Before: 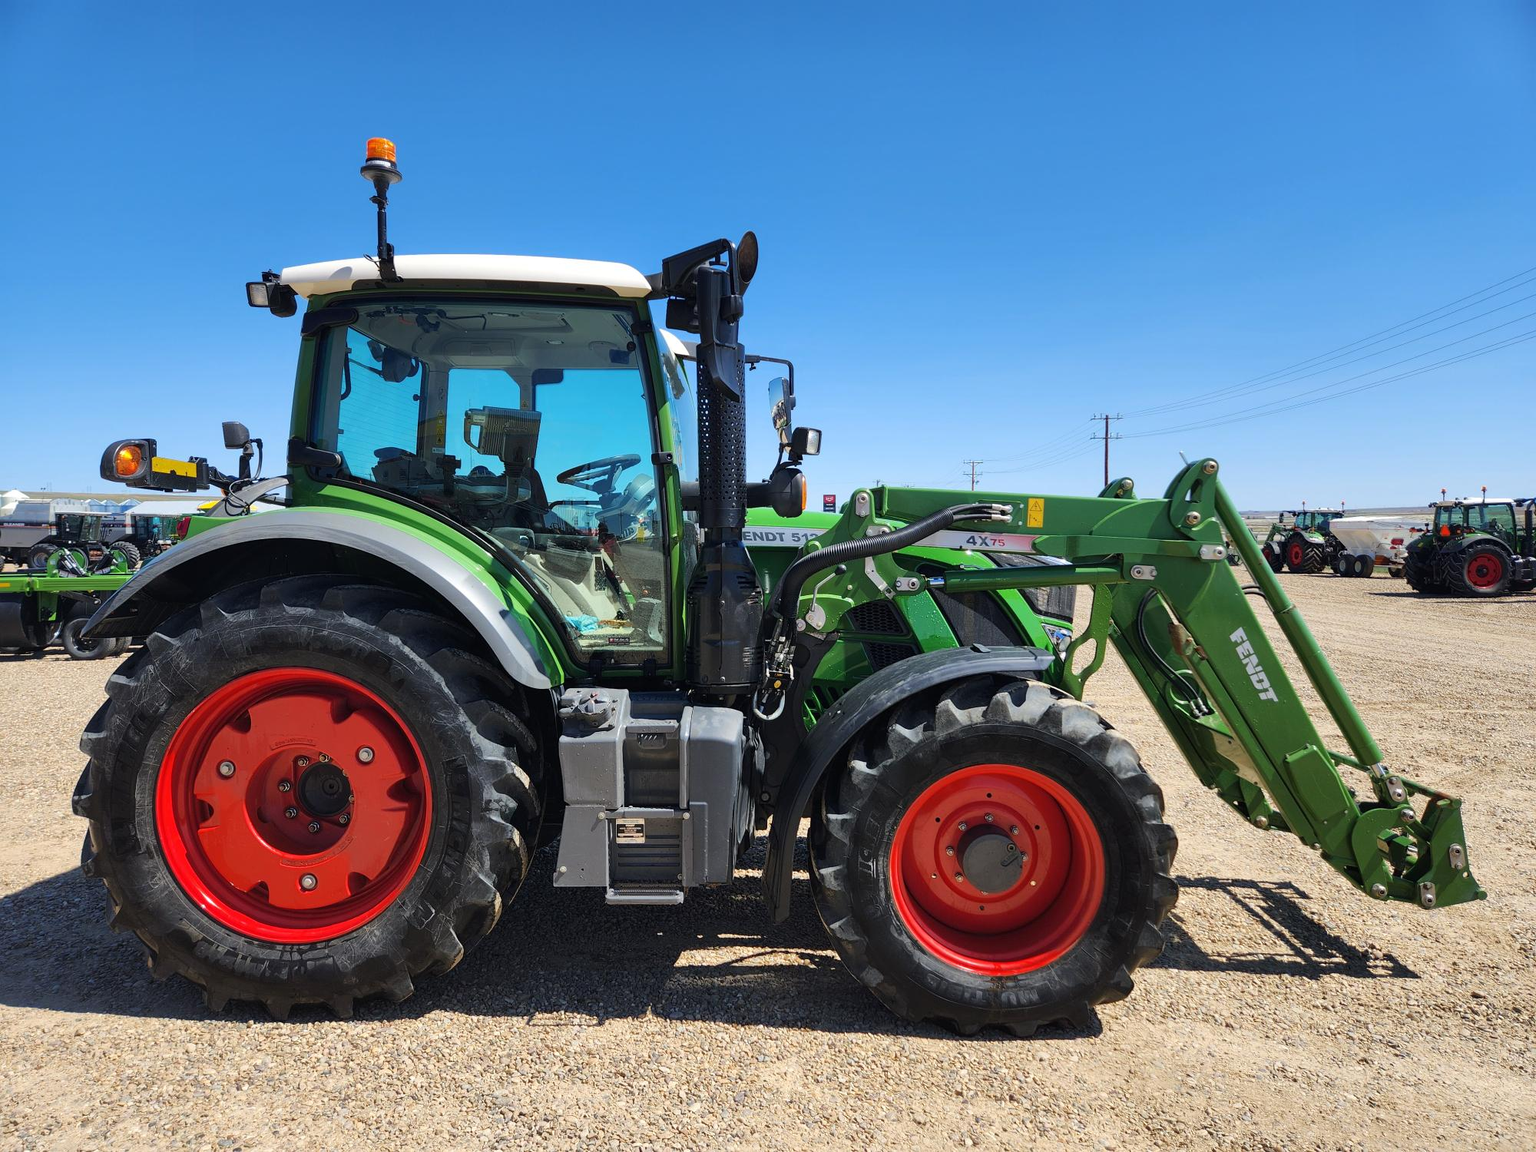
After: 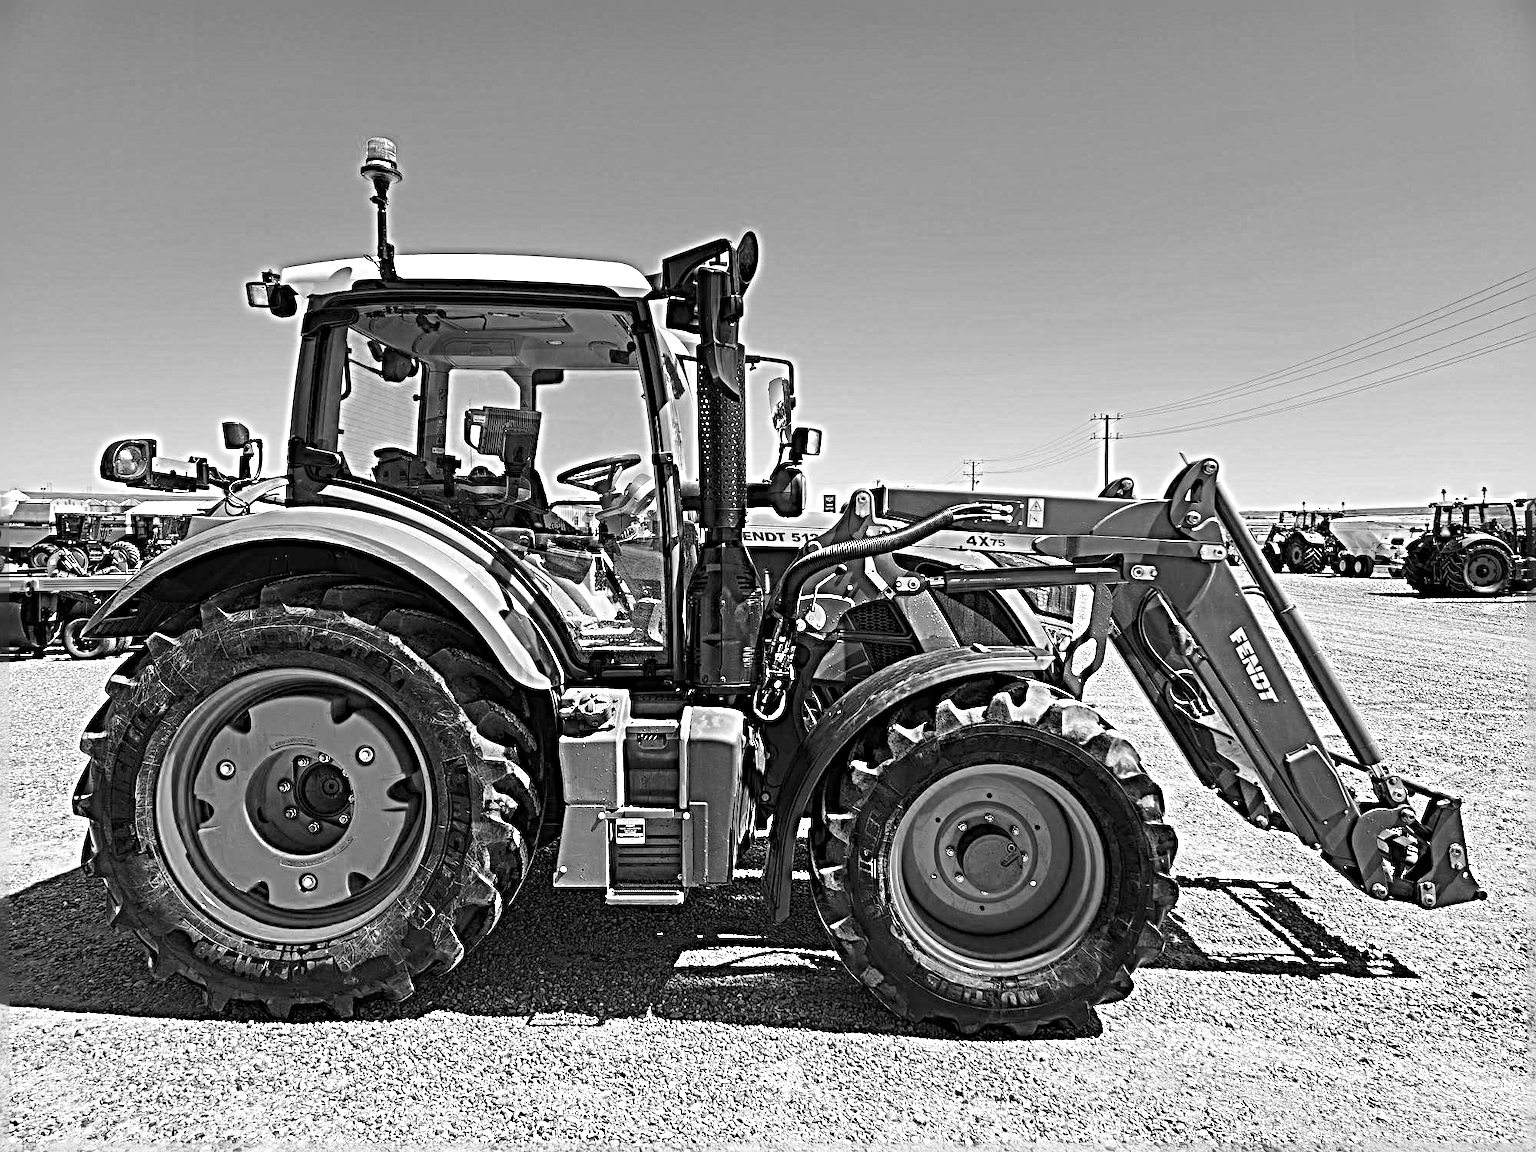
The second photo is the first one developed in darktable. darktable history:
monochrome: a 32, b 64, size 2.3
sharpen: radius 6.3, amount 1.8, threshold 0
levels: levels [0, 0.435, 0.917]
